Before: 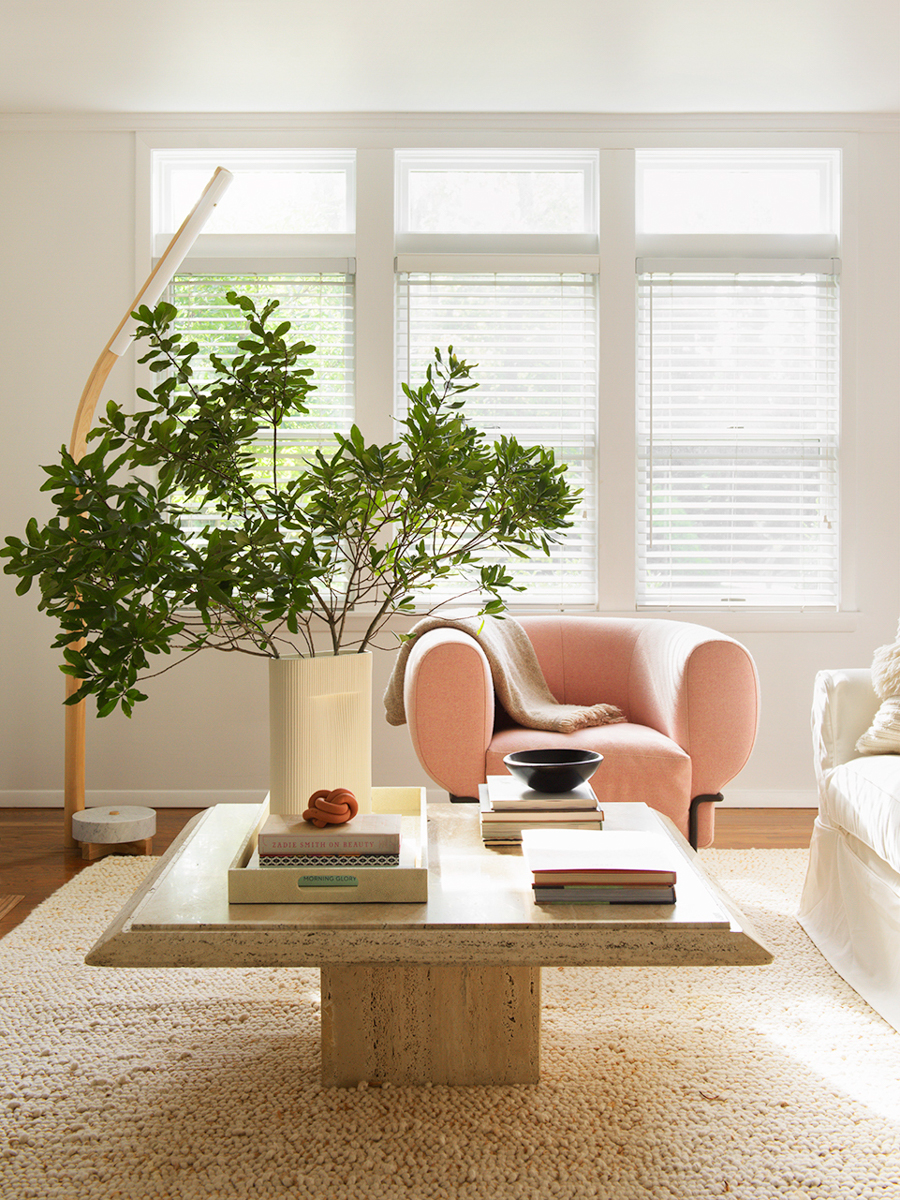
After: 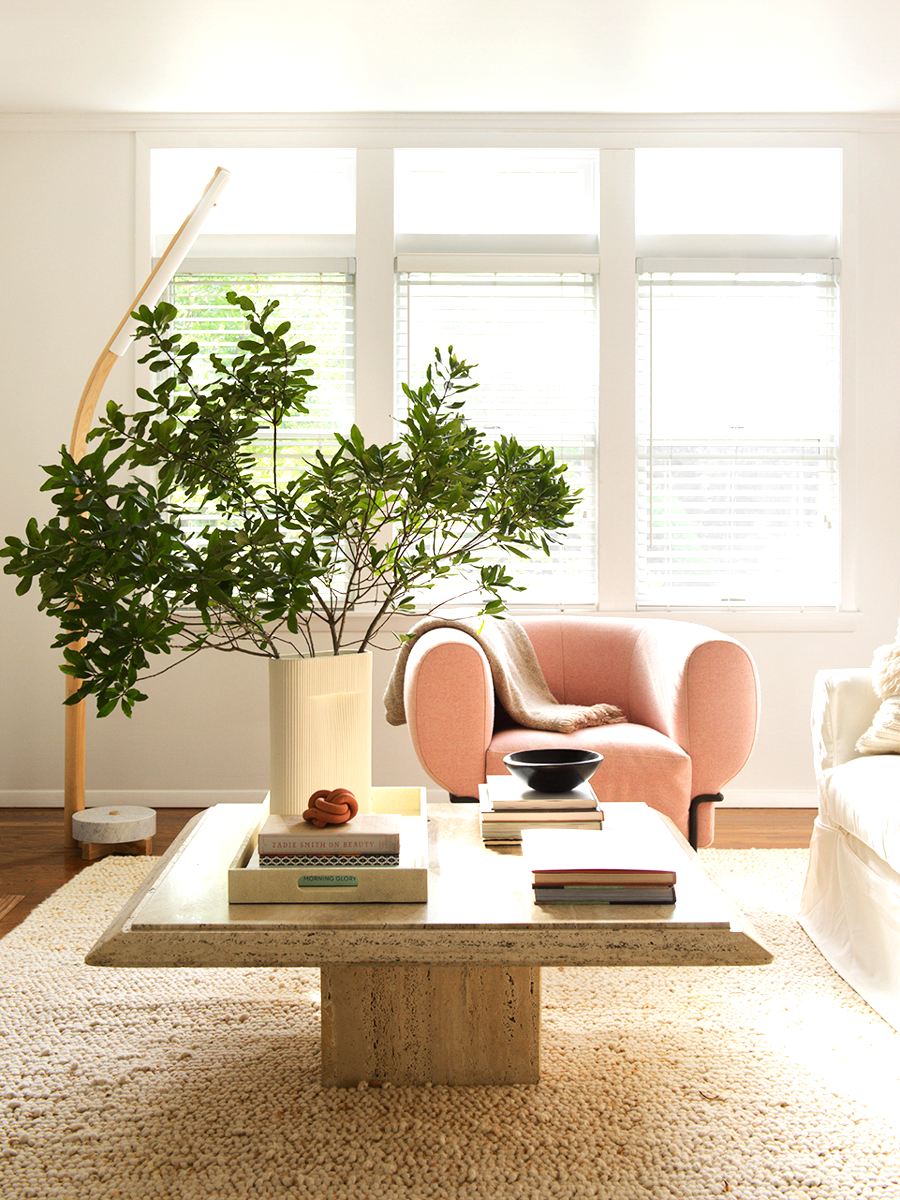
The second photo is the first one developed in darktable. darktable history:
tone equalizer: -8 EV -0.392 EV, -7 EV -0.383 EV, -6 EV -0.361 EV, -5 EV -0.204 EV, -3 EV 0.252 EV, -2 EV 0.327 EV, -1 EV 0.413 EV, +0 EV 0.439 EV, edges refinement/feathering 500, mask exposure compensation -1.57 EV, preserve details no
